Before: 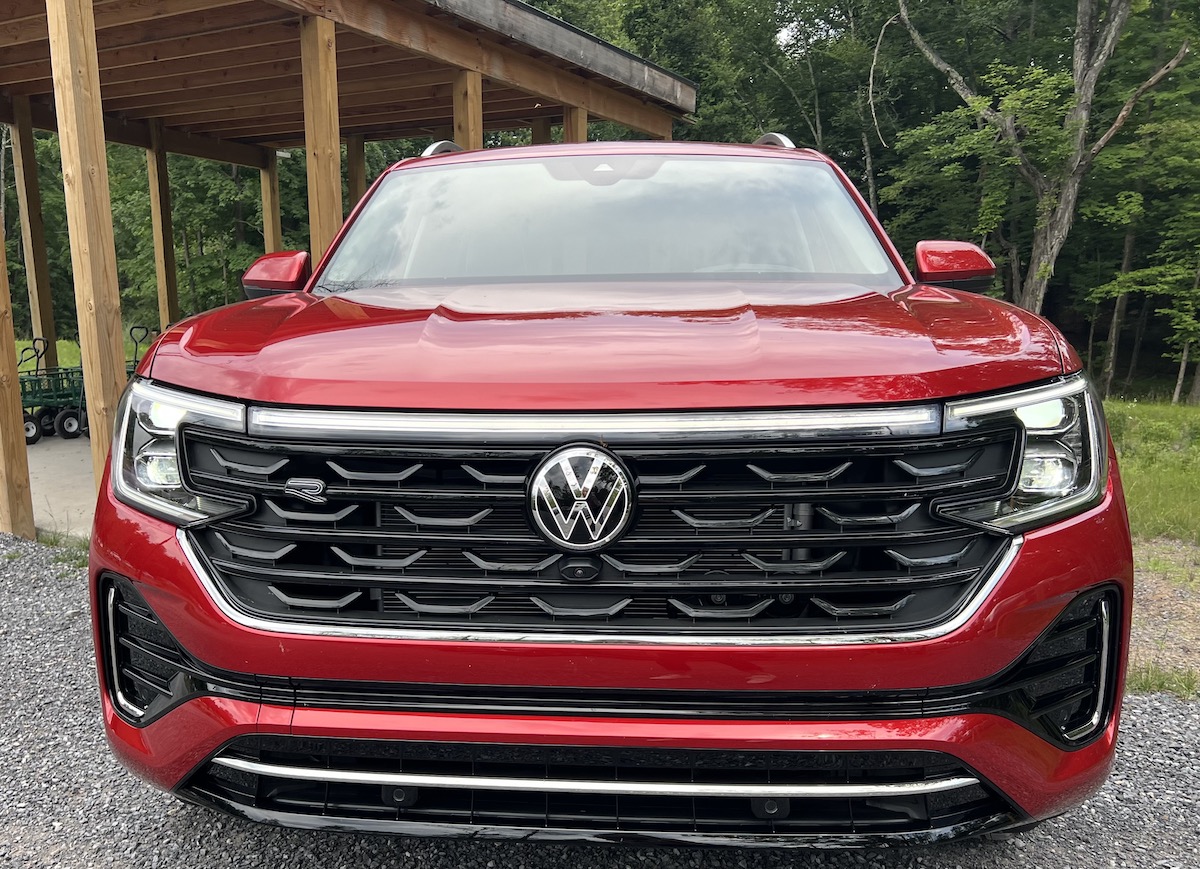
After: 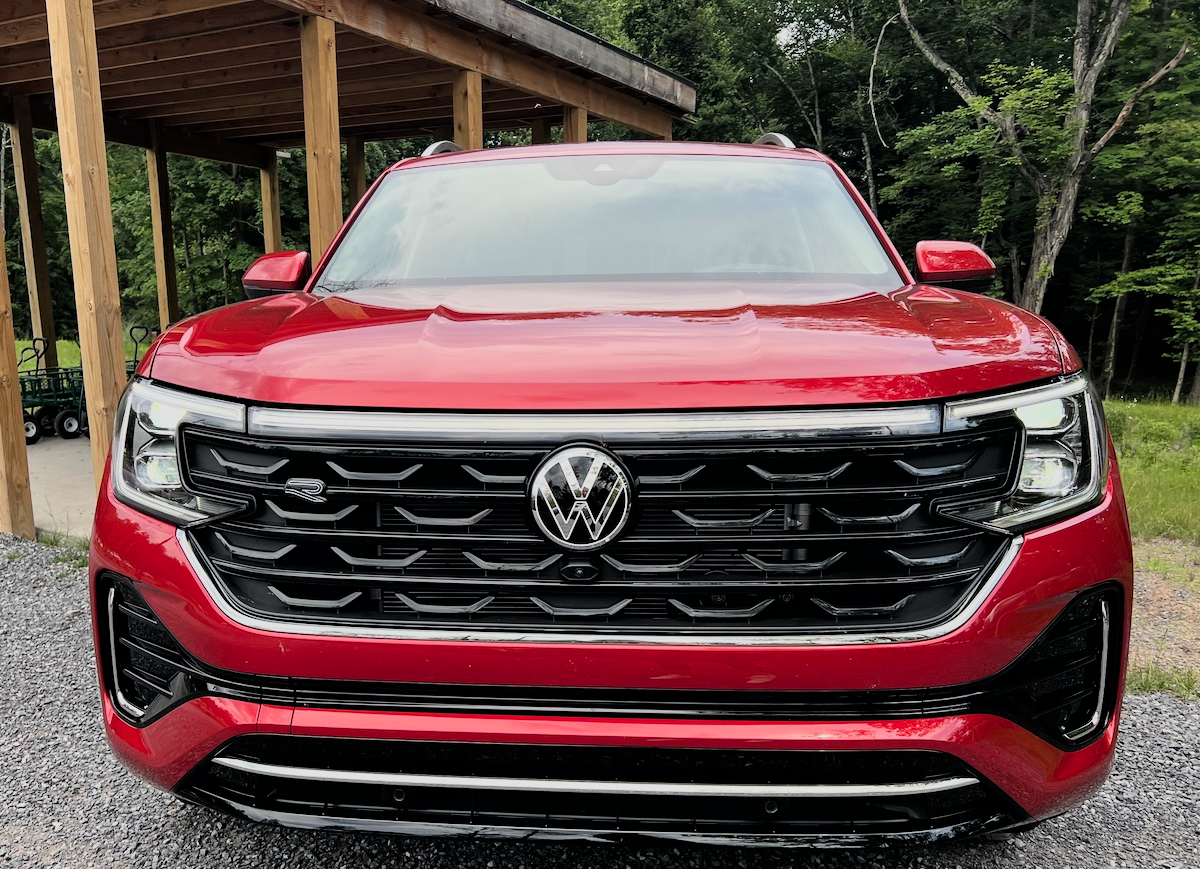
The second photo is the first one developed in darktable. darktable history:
filmic rgb: black relative exposure -7.49 EV, white relative exposure 5 EV, threshold 5.94 EV, hardness 3.33, contrast 1.298, color science v6 (2022), enable highlight reconstruction true
